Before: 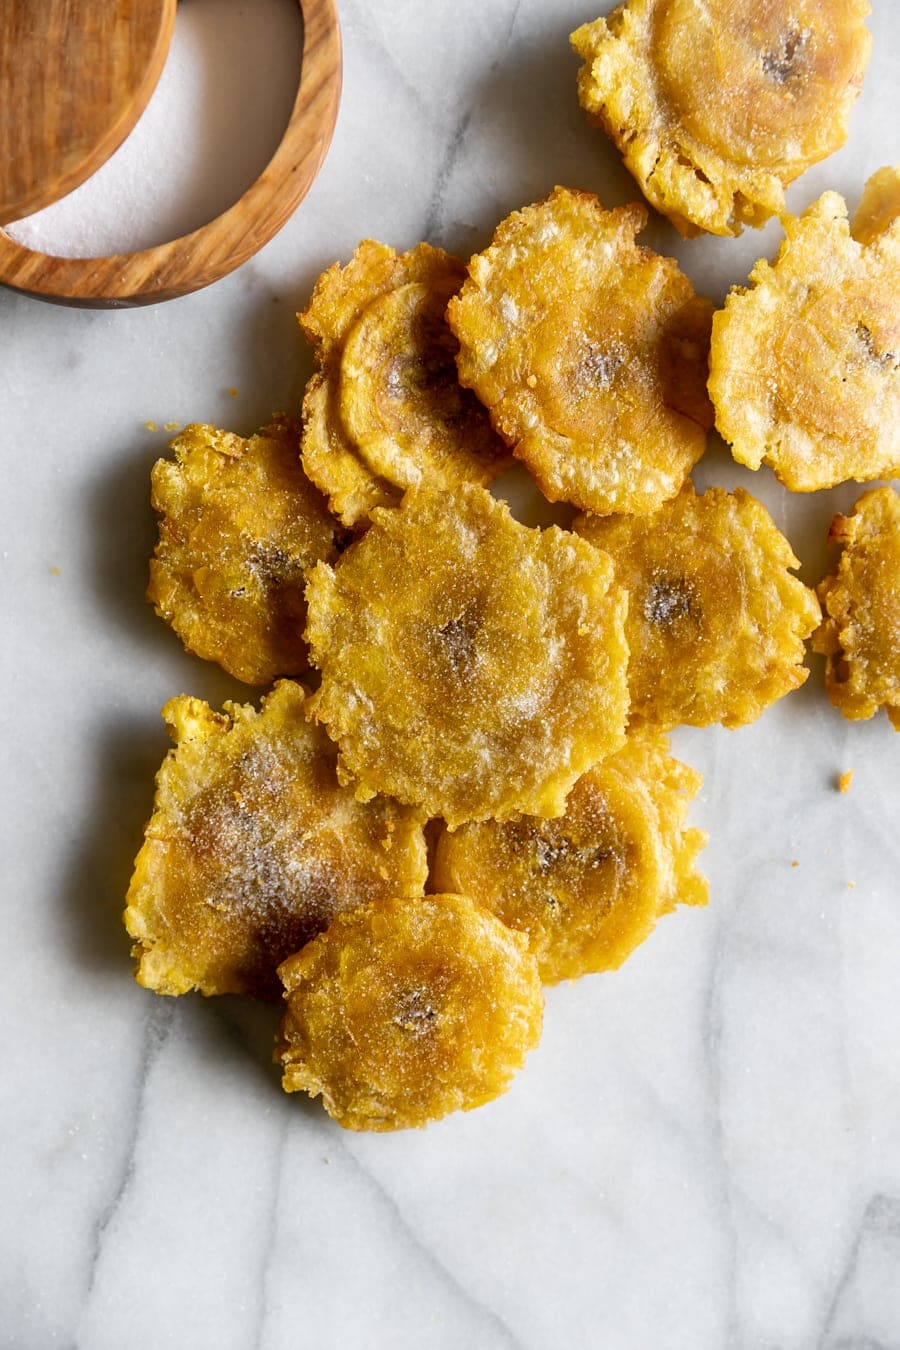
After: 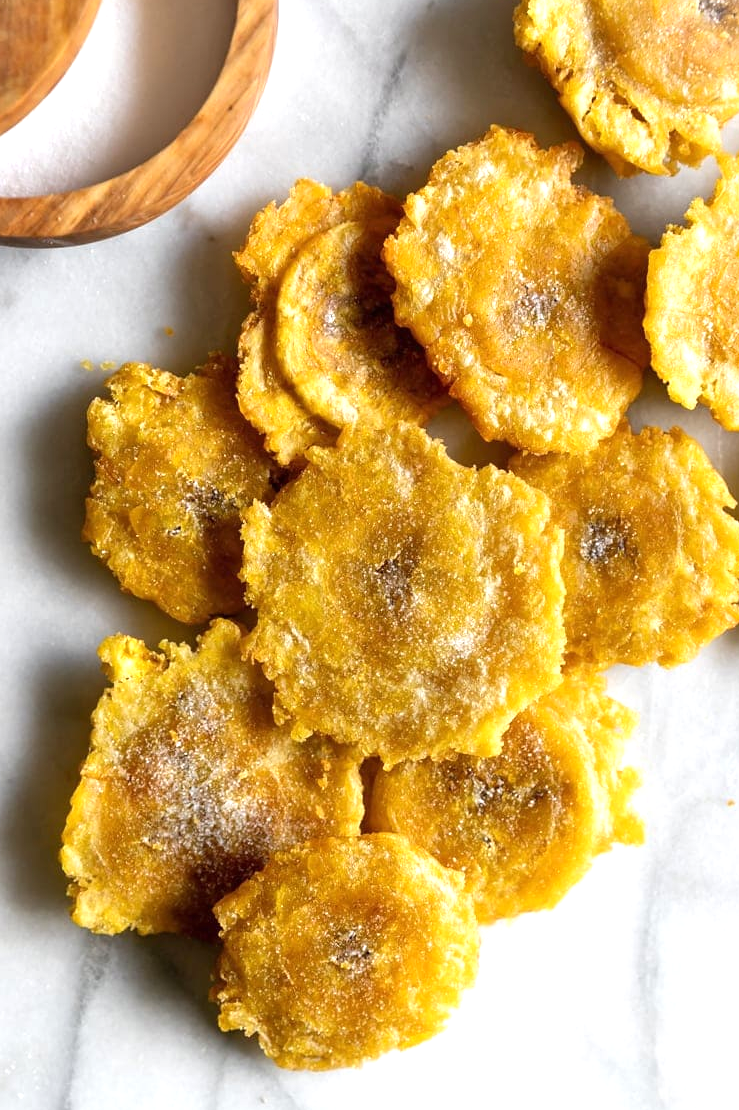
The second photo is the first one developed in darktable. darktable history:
exposure: black level correction 0, exposure 0.5 EV, compensate exposure bias true, compensate highlight preservation false
crop and rotate: left 7.196%, top 4.574%, right 10.605%, bottom 13.178%
